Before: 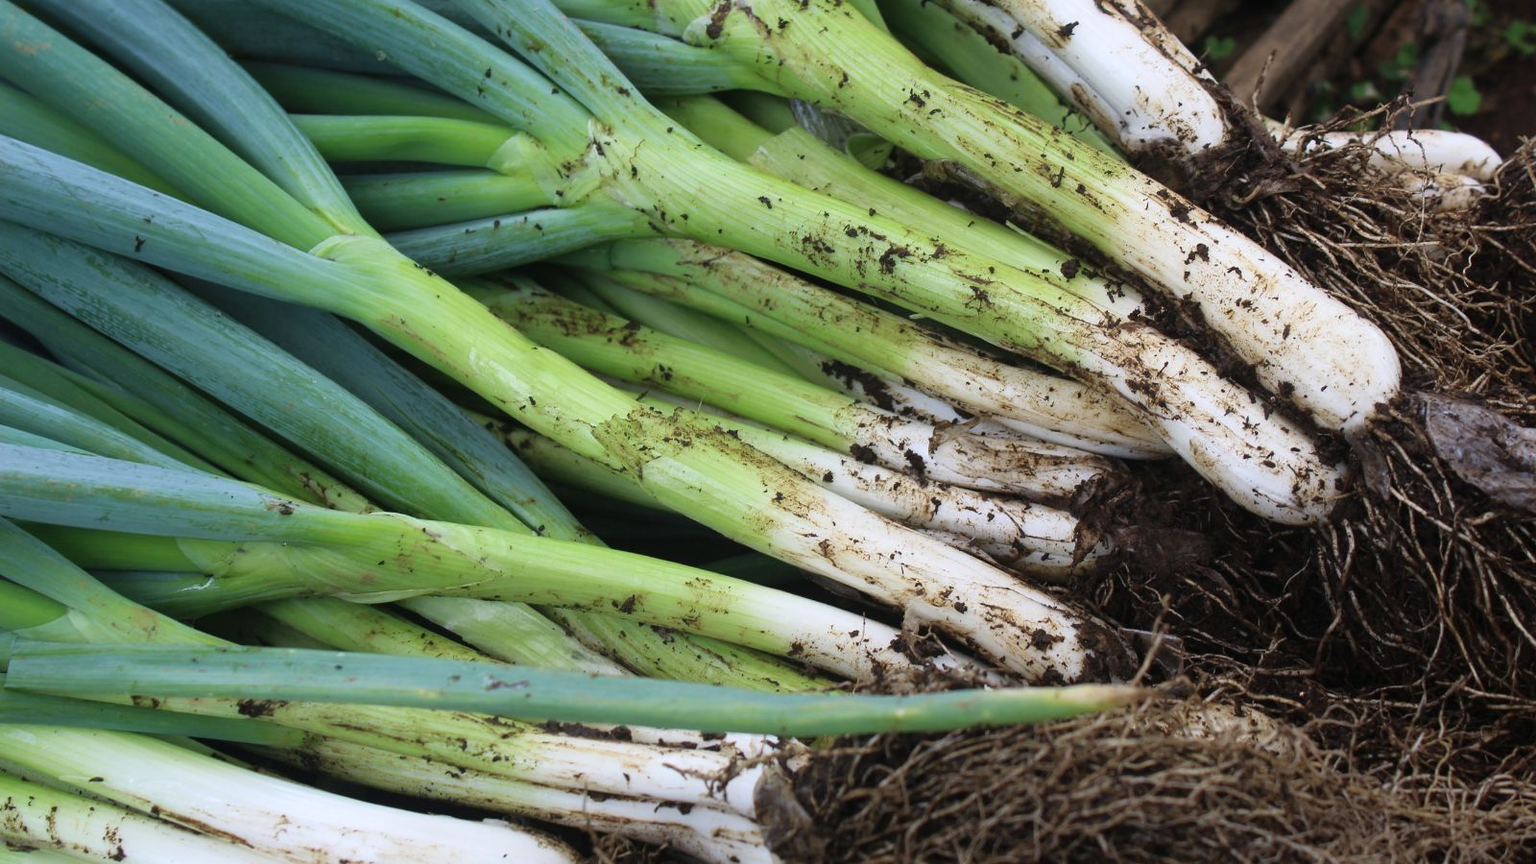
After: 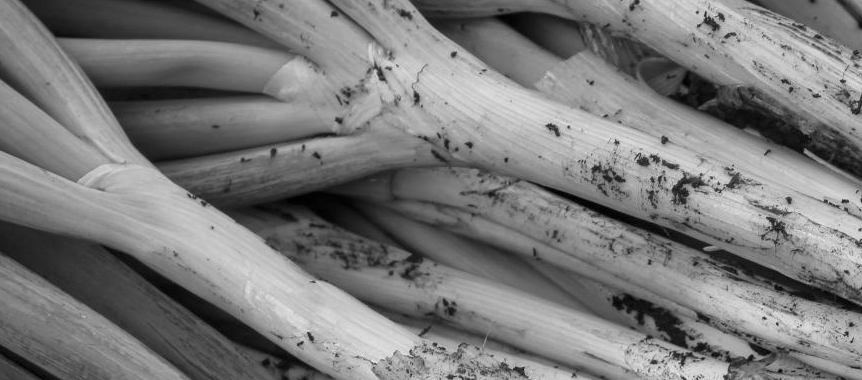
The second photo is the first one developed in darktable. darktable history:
crop: left 15.306%, top 9.065%, right 30.789%, bottom 48.638%
local contrast: on, module defaults
monochrome: a 30.25, b 92.03
